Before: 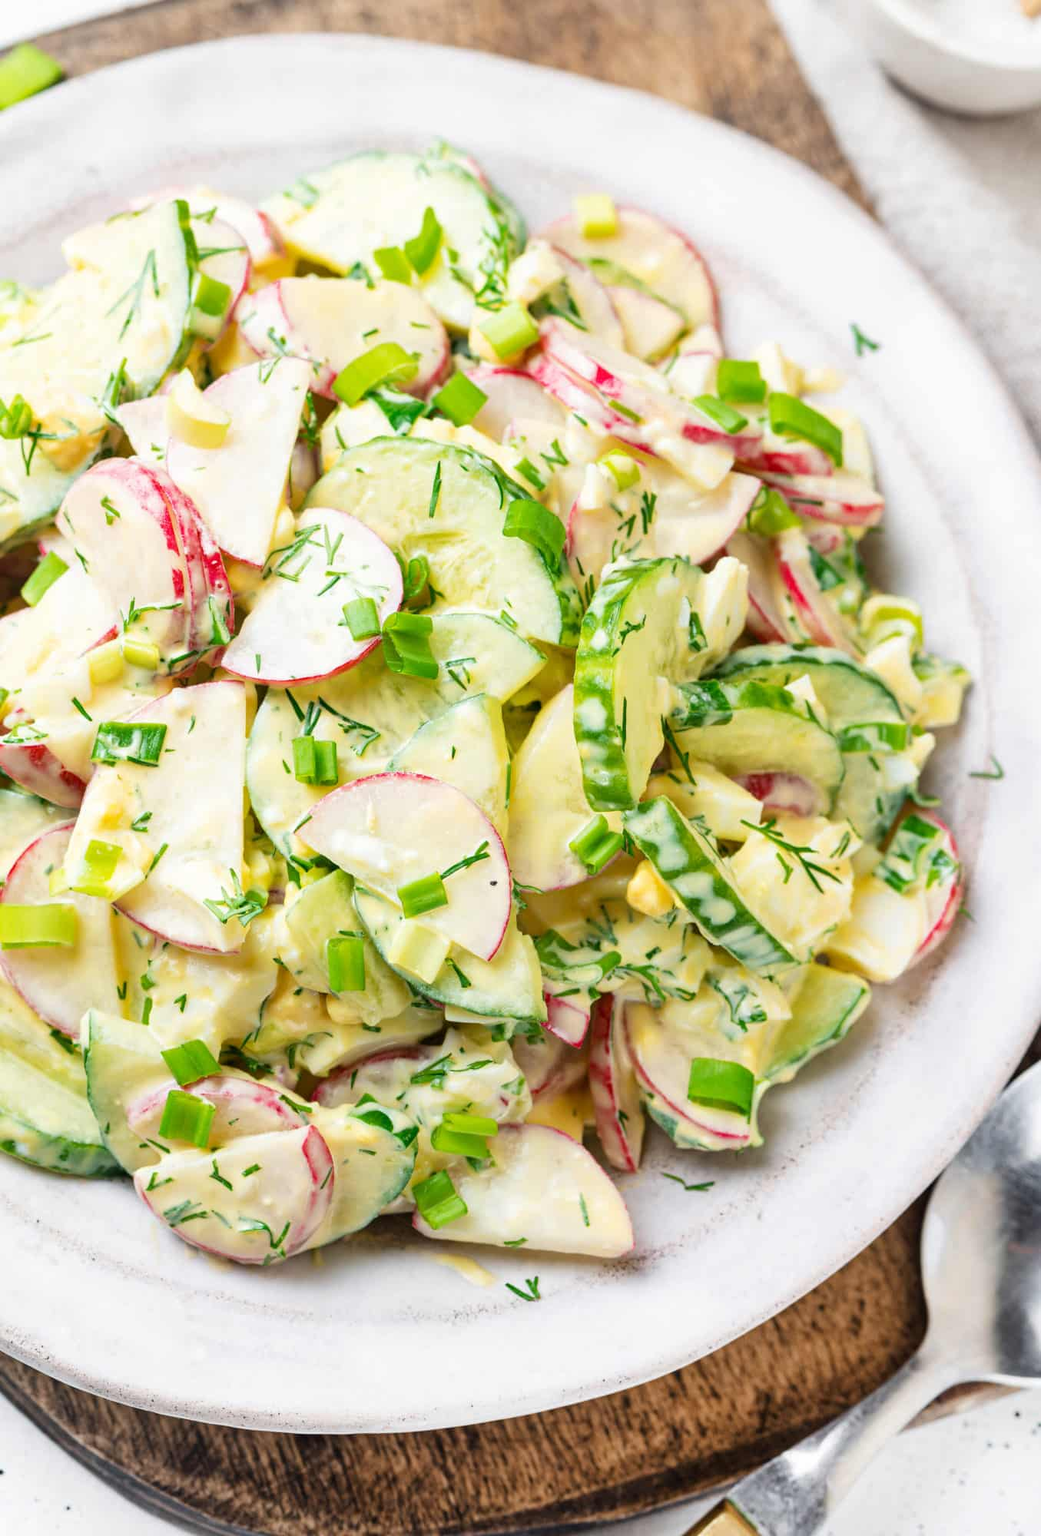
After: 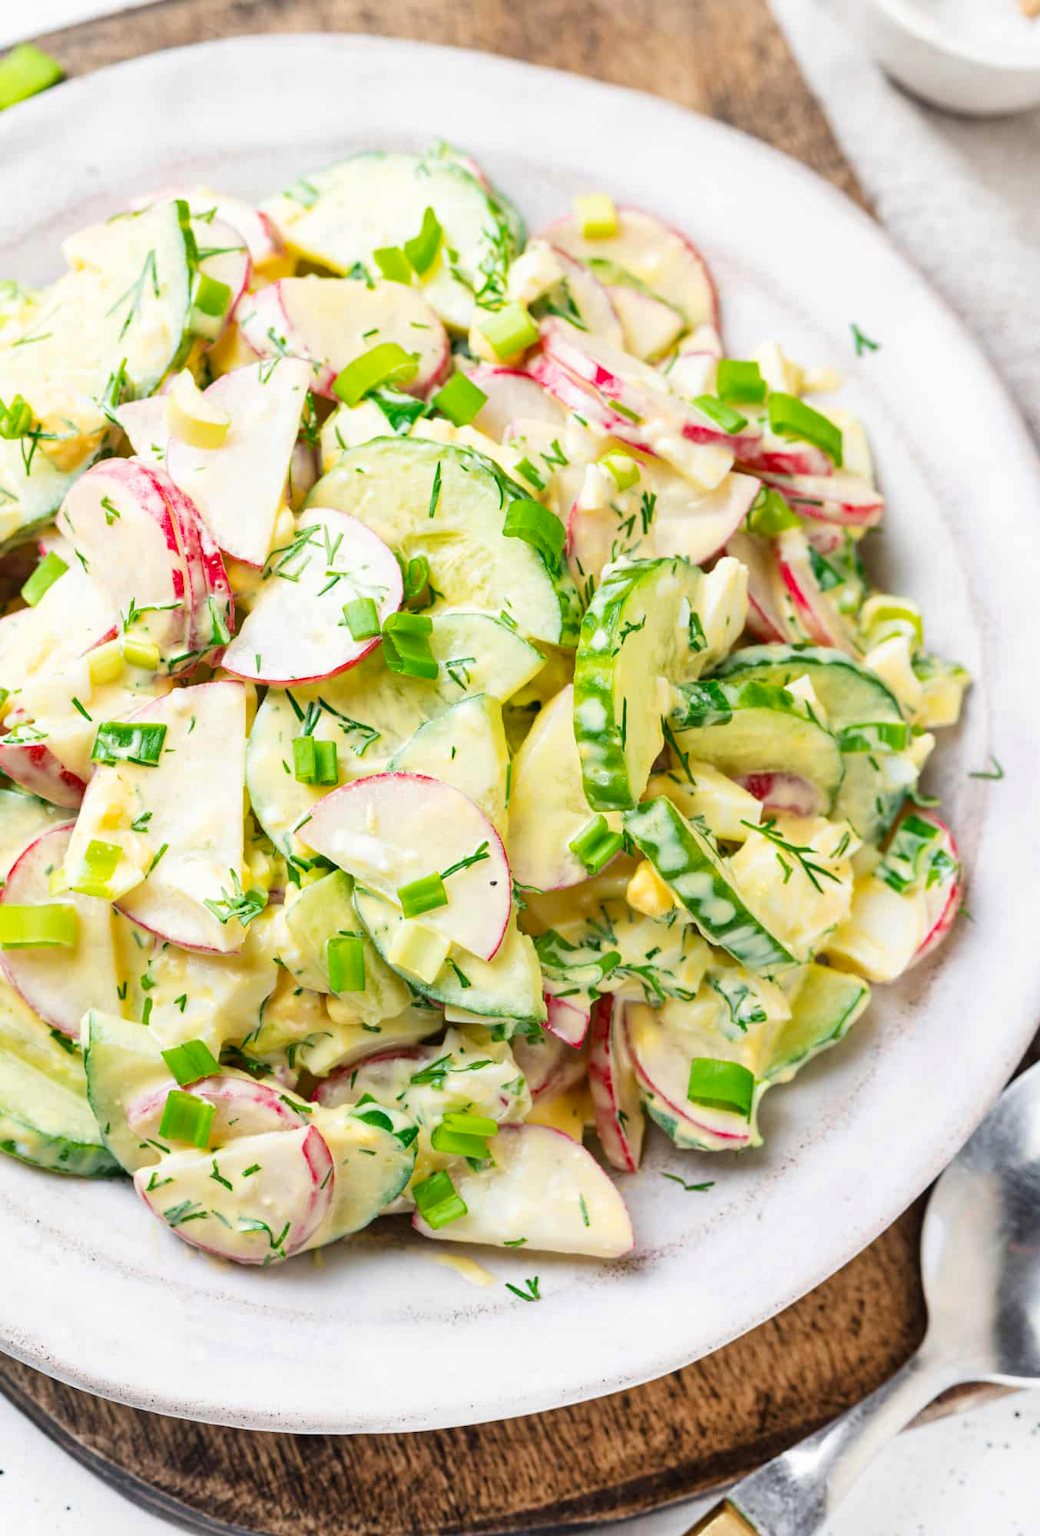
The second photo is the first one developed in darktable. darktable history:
contrast brightness saturation: contrast 0.04, saturation 0.074
